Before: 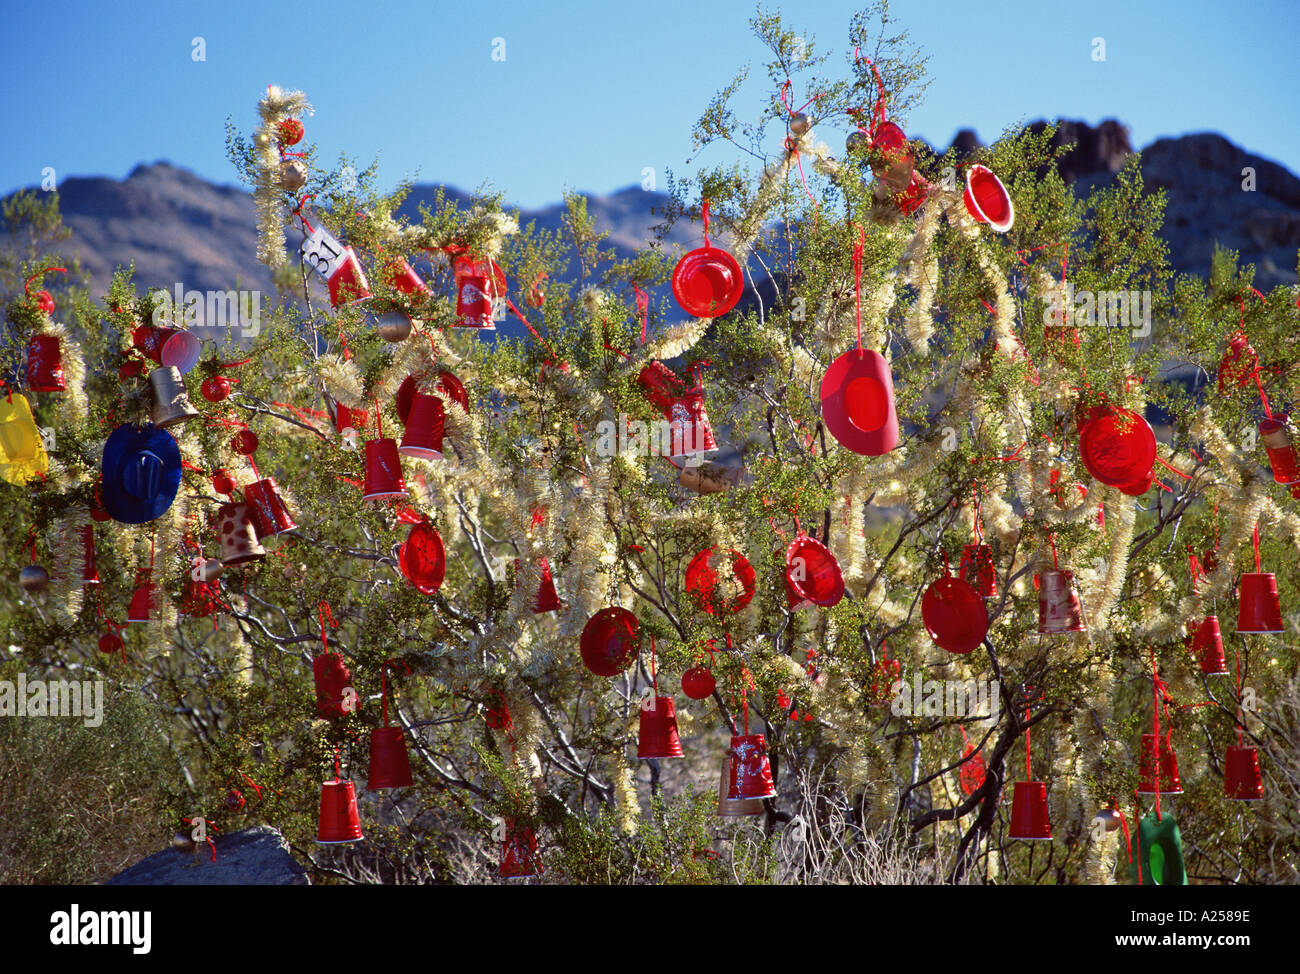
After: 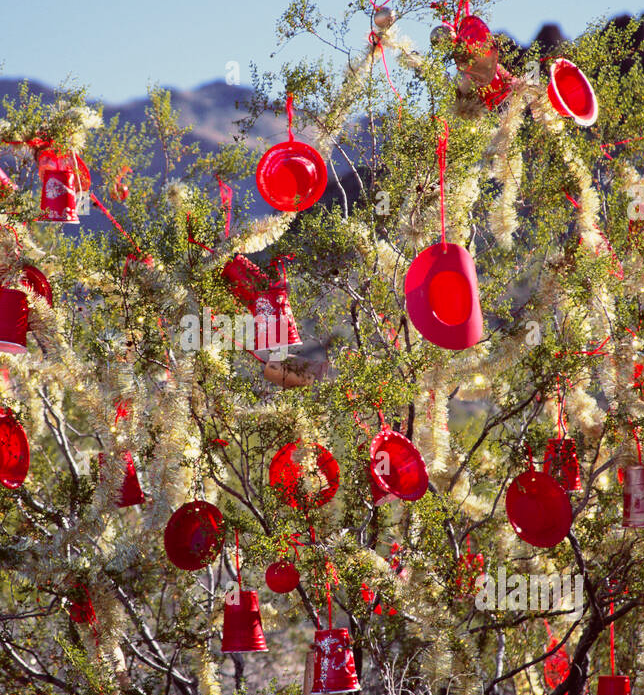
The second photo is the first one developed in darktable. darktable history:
levels: levels [0, 0.492, 0.984]
crop: left 32.075%, top 10.976%, right 18.355%, bottom 17.596%
tone curve: curves: ch0 [(0, 0.013) (0.036, 0.035) (0.274, 0.288) (0.504, 0.536) (0.844, 0.84) (1, 0.97)]; ch1 [(0, 0) (0.389, 0.403) (0.462, 0.48) (0.499, 0.5) (0.522, 0.534) (0.567, 0.588) (0.626, 0.645) (0.749, 0.781) (1, 1)]; ch2 [(0, 0) (0.457, 0.486) (0.5, 0.501) (0.533, 0.539) (0.599, 0.6) (0.704, 0.732) (1, 1)], color space Lab, independent channels, preserve colors none
